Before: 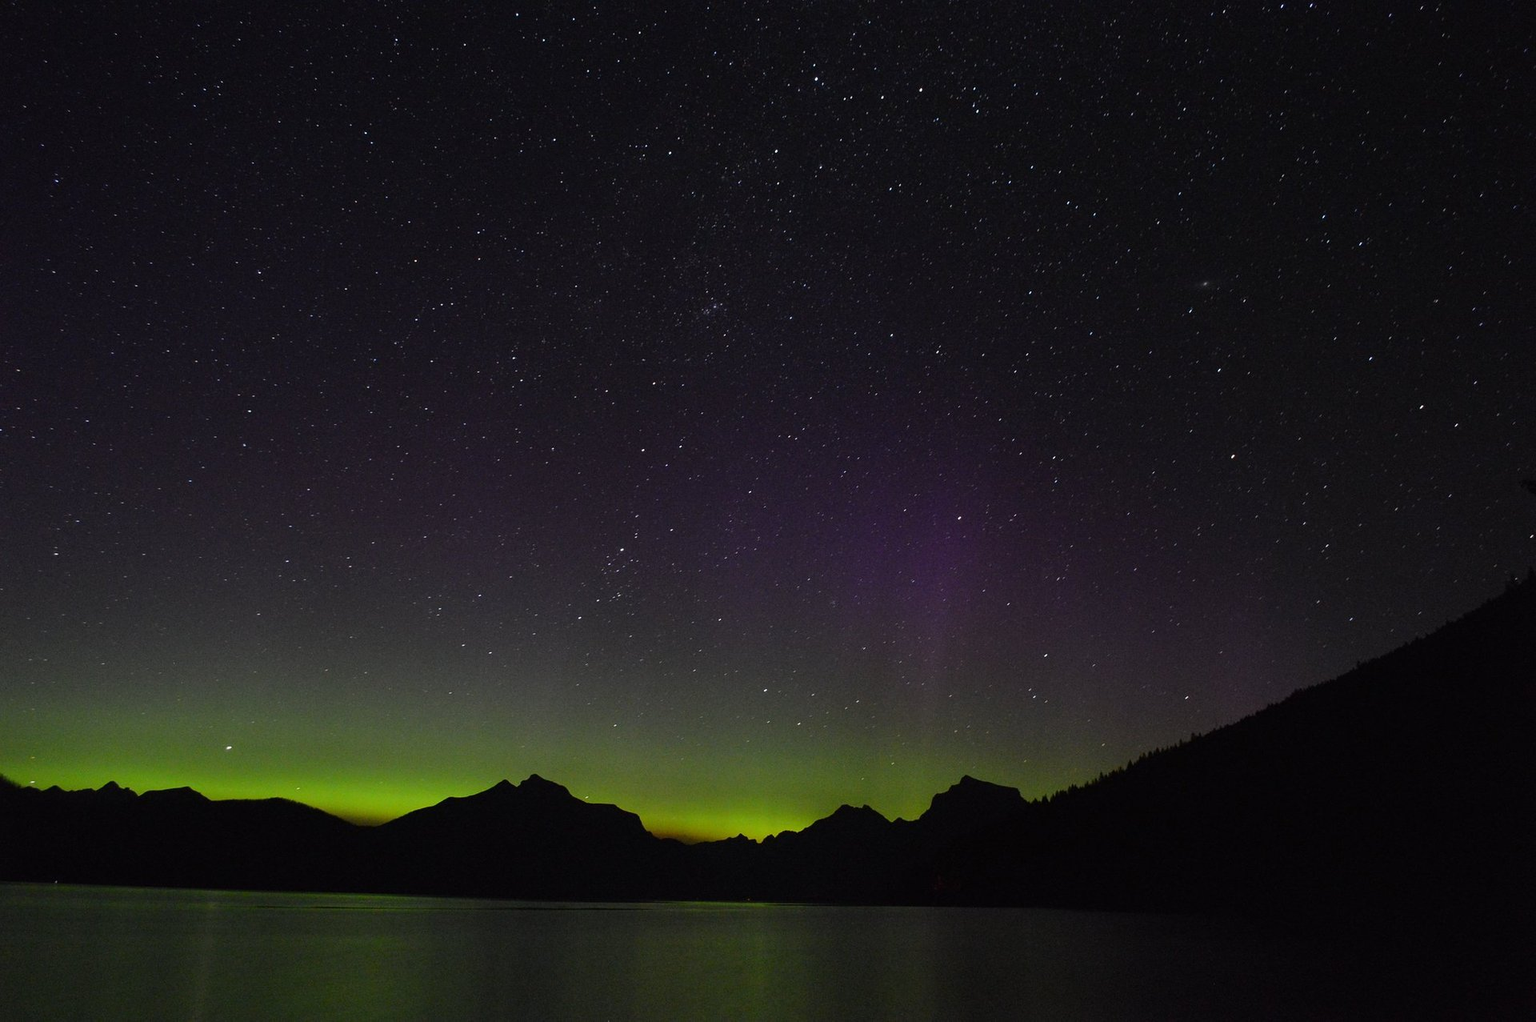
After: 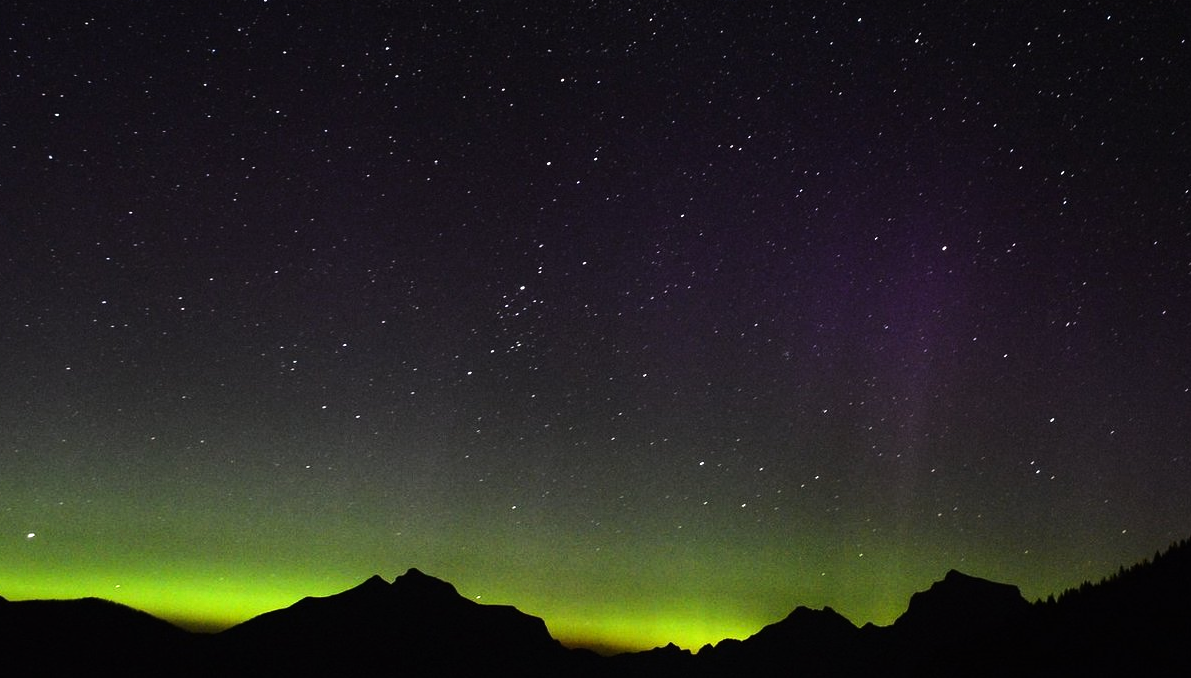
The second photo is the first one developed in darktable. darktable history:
crop: left 13.312%, top 31.28%, right 24.627%, bottom 15.582%
tone equalizer: -8 EV -1.08 EV, -7 EV -1.01 EV, -6 EV -0.867 EV, -5 EV -0.578 EV, -3 EV 0.578 EV, -2 EV 0.867 EV, -1 EV 1.01 EV, +0 EV 1.08 EV, edges refinement/feathering 500, mask exposure compensation -1.57 EV, preserve details no
exposure: exposure 0.3 EV, compensate highlight preservation false
